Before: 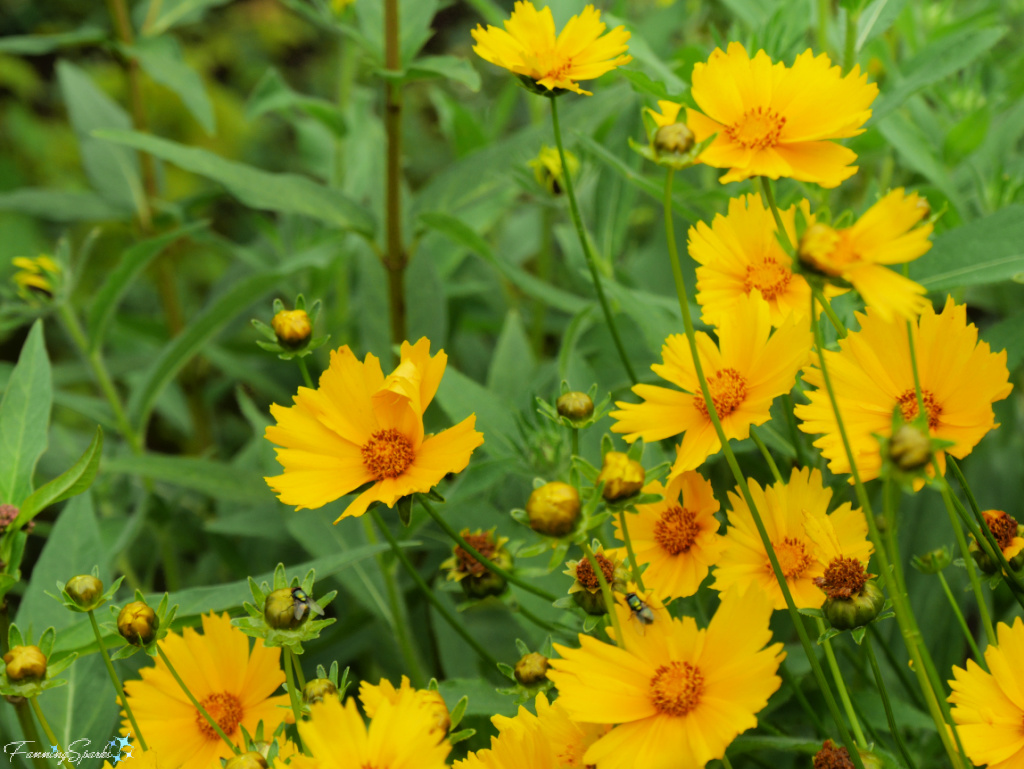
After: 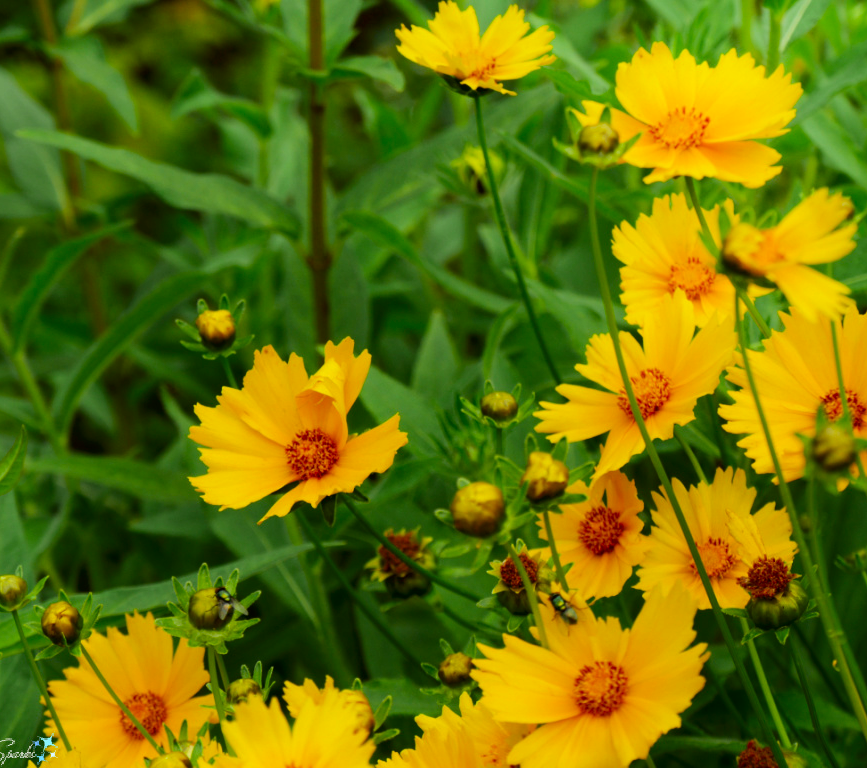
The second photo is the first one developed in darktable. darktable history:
shadows and highlights: shadows -21.76, highlights 98.97, soften with gaussian
crop: left 7.427%, right 7.815%
contrast brightness saturation: contrast 0.121, brightness -0.12, saturation 0.201
